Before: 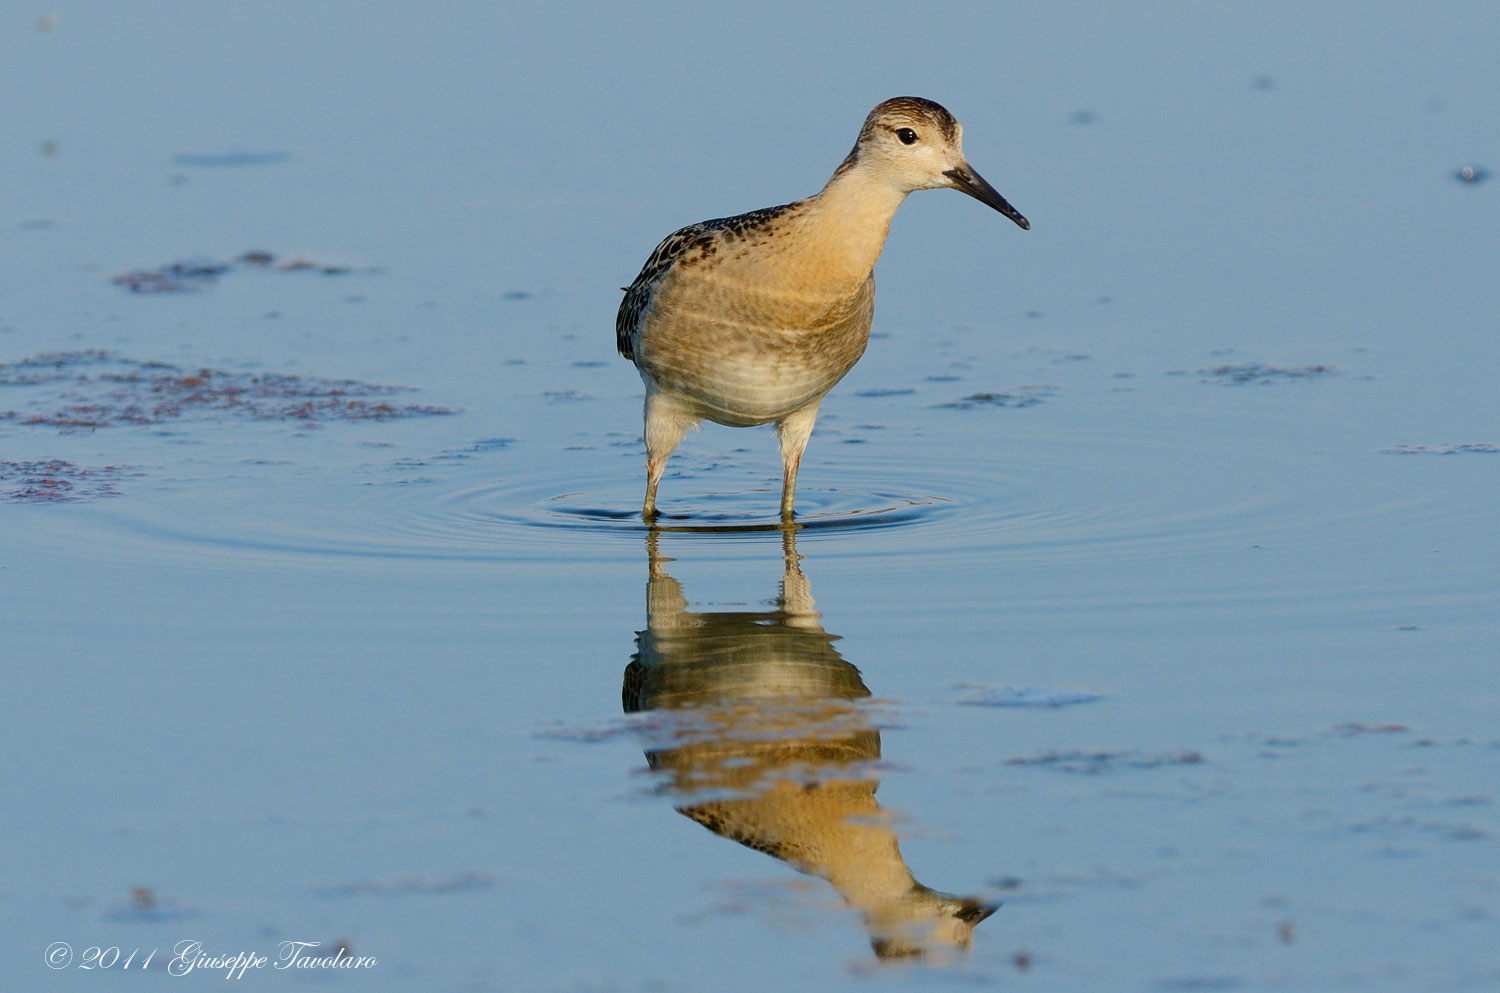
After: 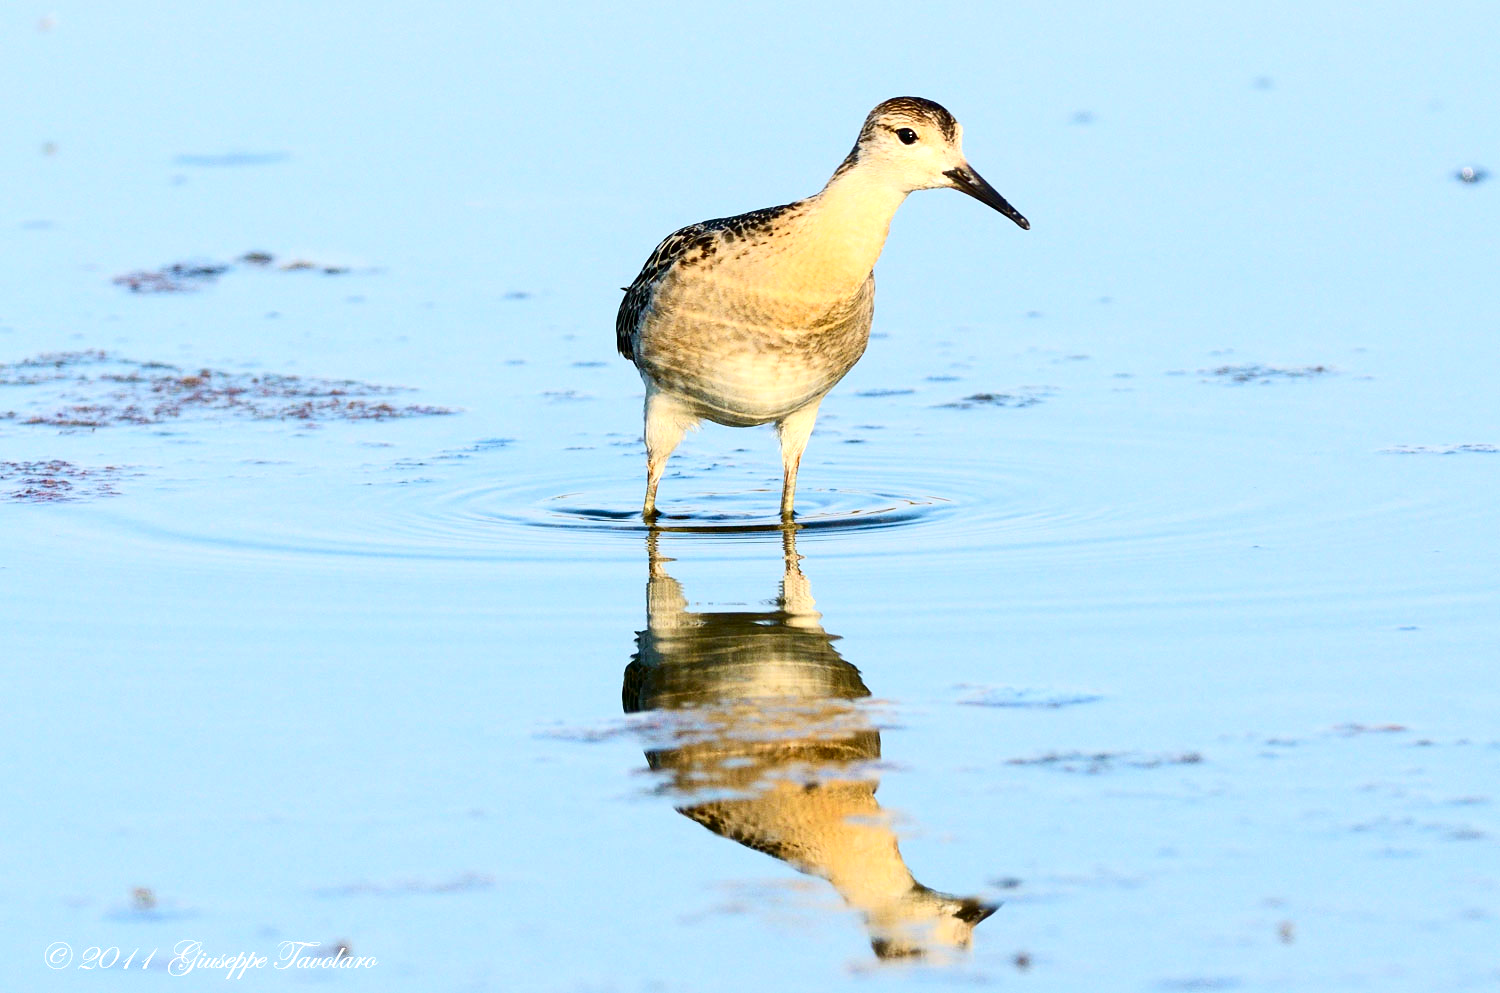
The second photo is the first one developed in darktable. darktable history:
exposure: black level correction 0.001, exposure 0.955 EV, compensate exposure bias true, compensate highlight preservation false
contrast brightness saturation: contrast 0.28
